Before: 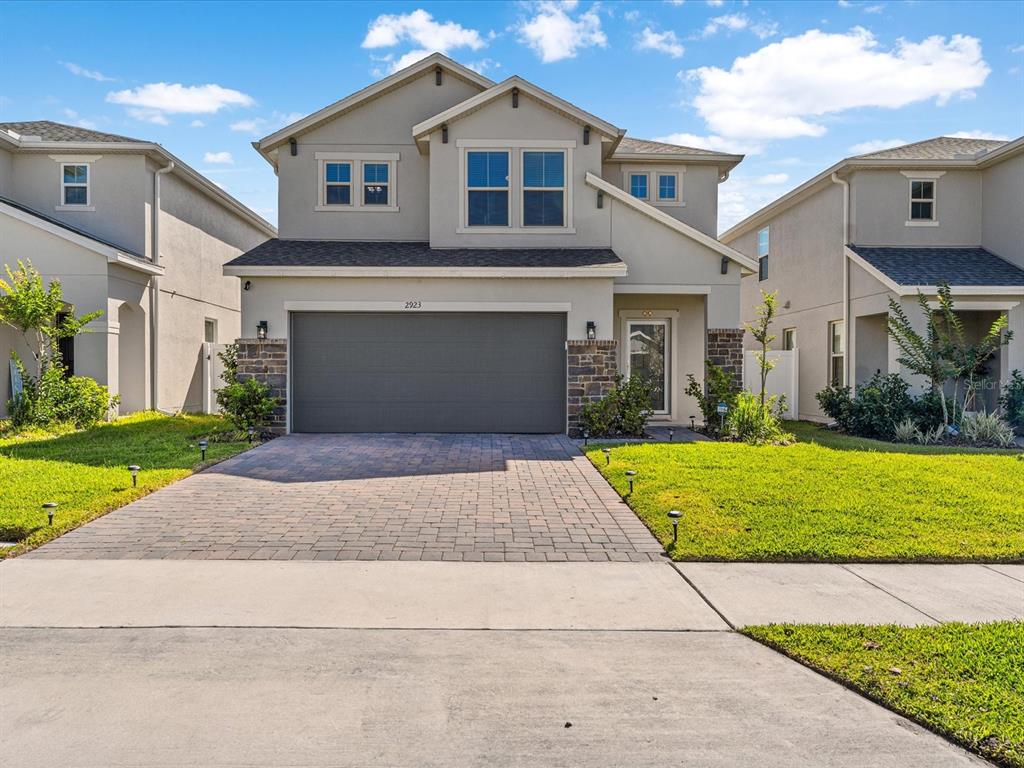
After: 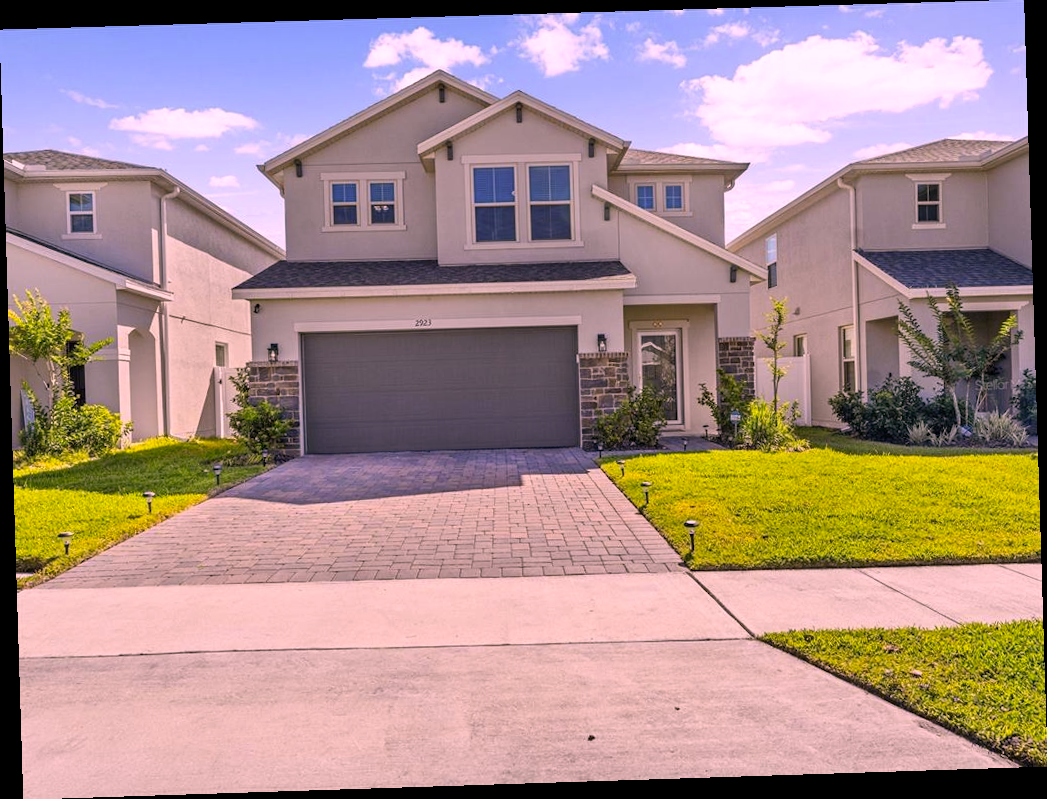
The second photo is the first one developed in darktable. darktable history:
rotate and perspective: rotation -1.77°, lens shift (horizontal) 0.004, automatic cropping off
white balance: red 0.948, green 1.02, blue 1.176
color correction: highlights a* 21.16, highlights b* 19.61
